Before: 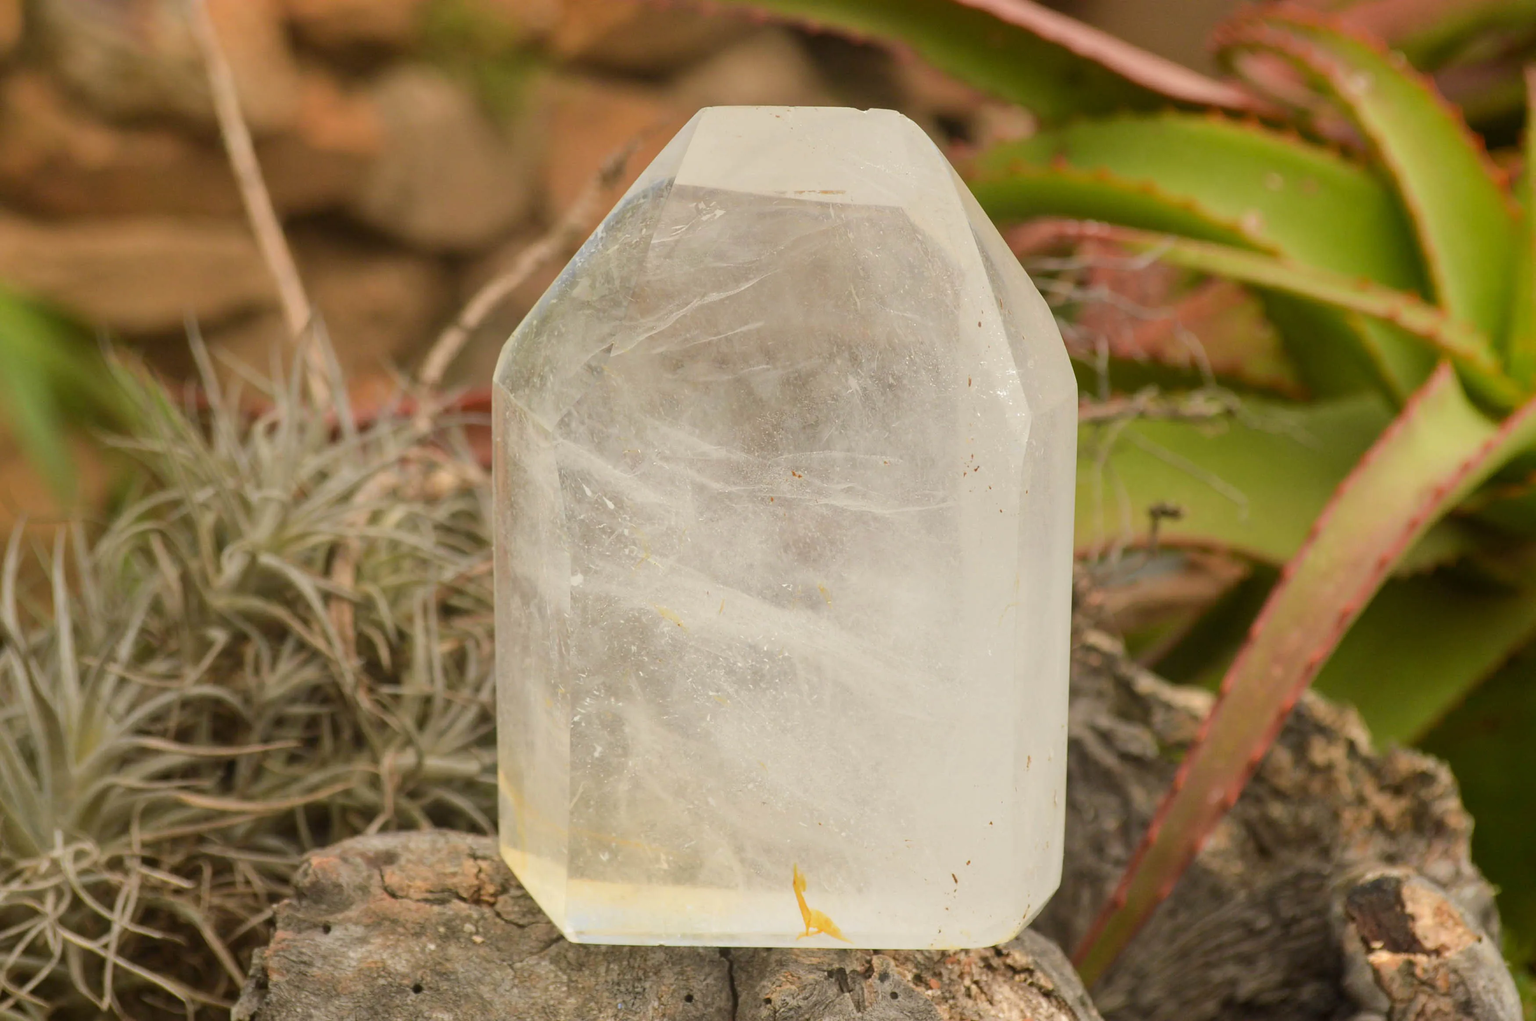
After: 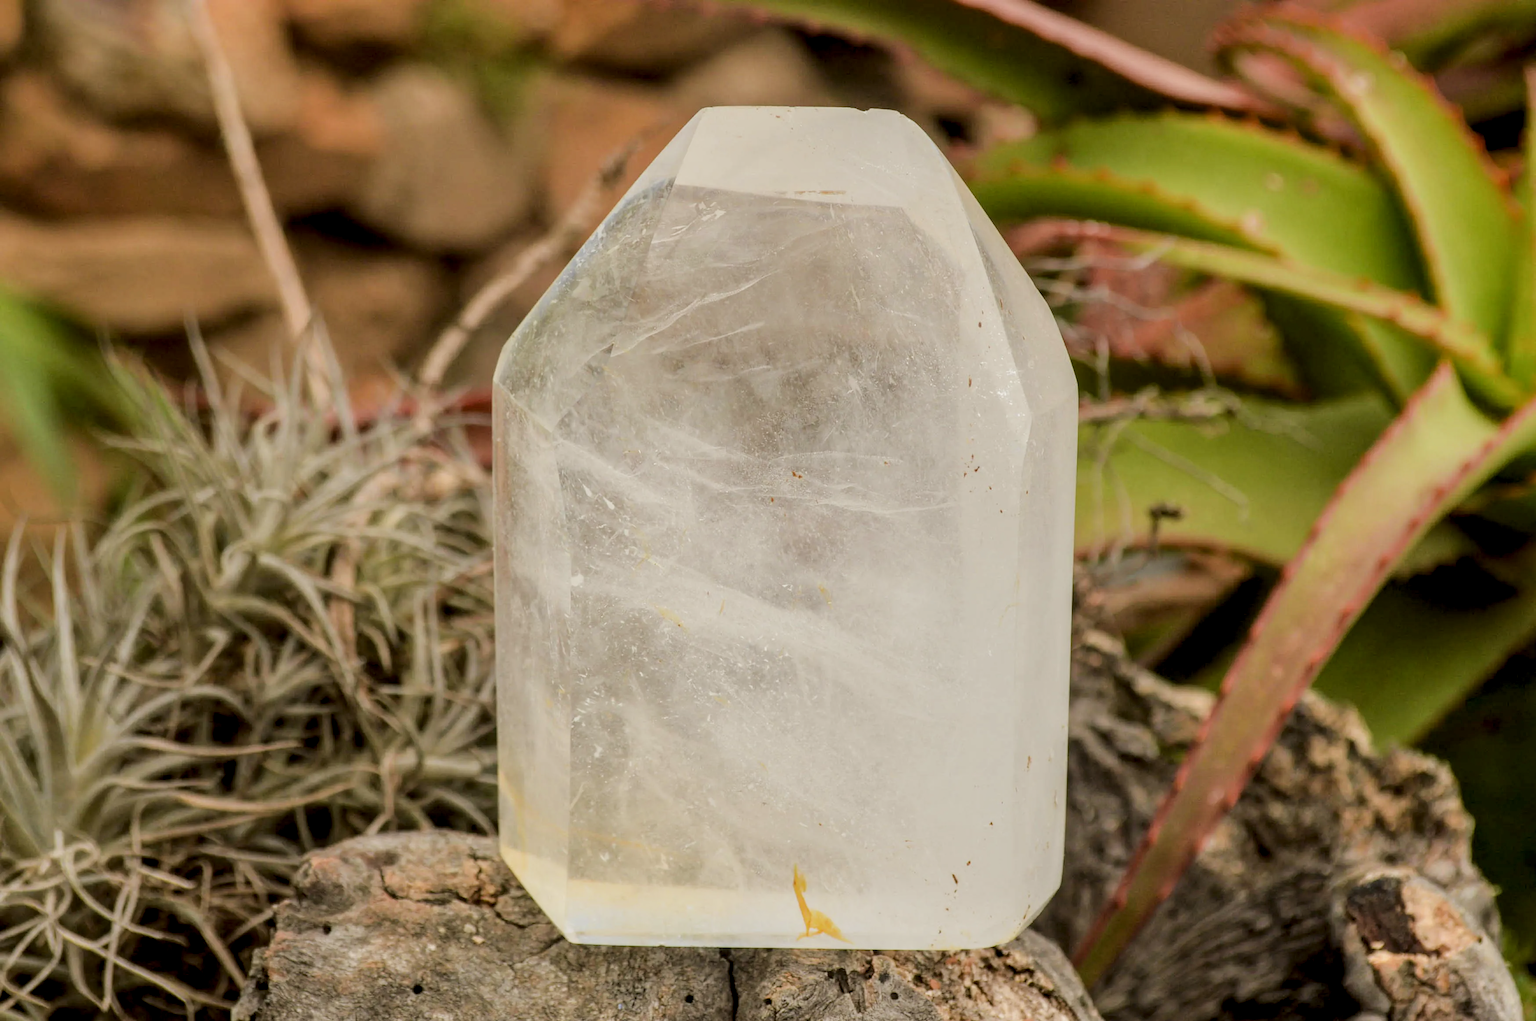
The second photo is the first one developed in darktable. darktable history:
filmic rgb: black relative exposure -7.65 EV, white relative exposure 4.56 EV, hardness 3.61, contrast 1.05
local contrast: highlights 20%, detail 150%
